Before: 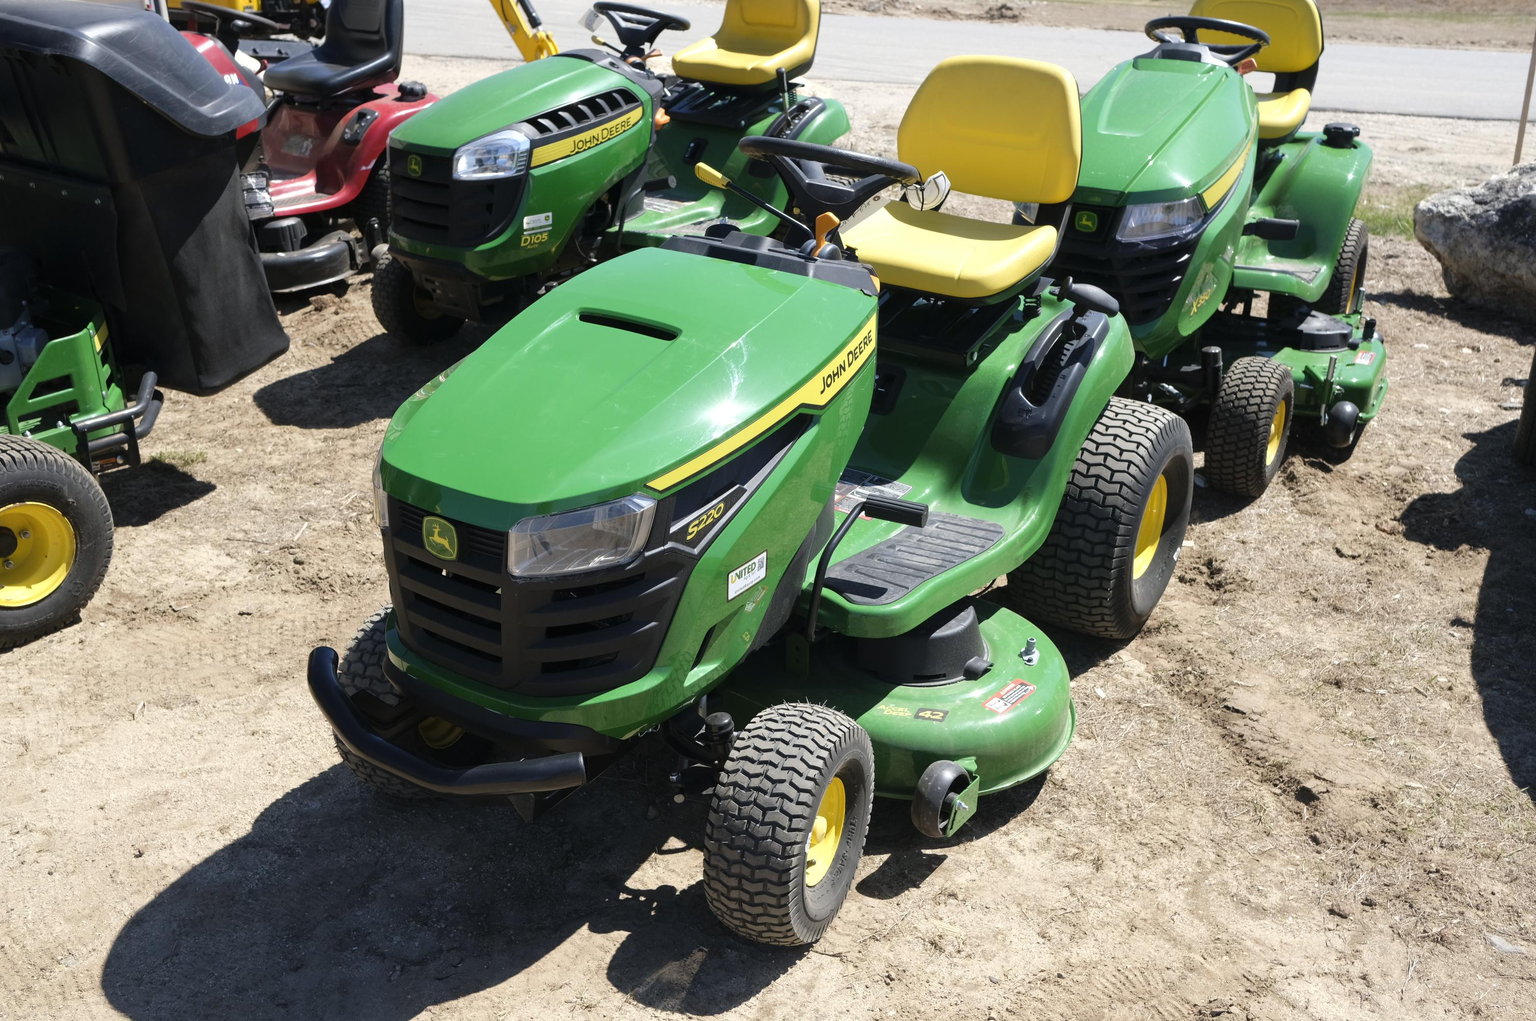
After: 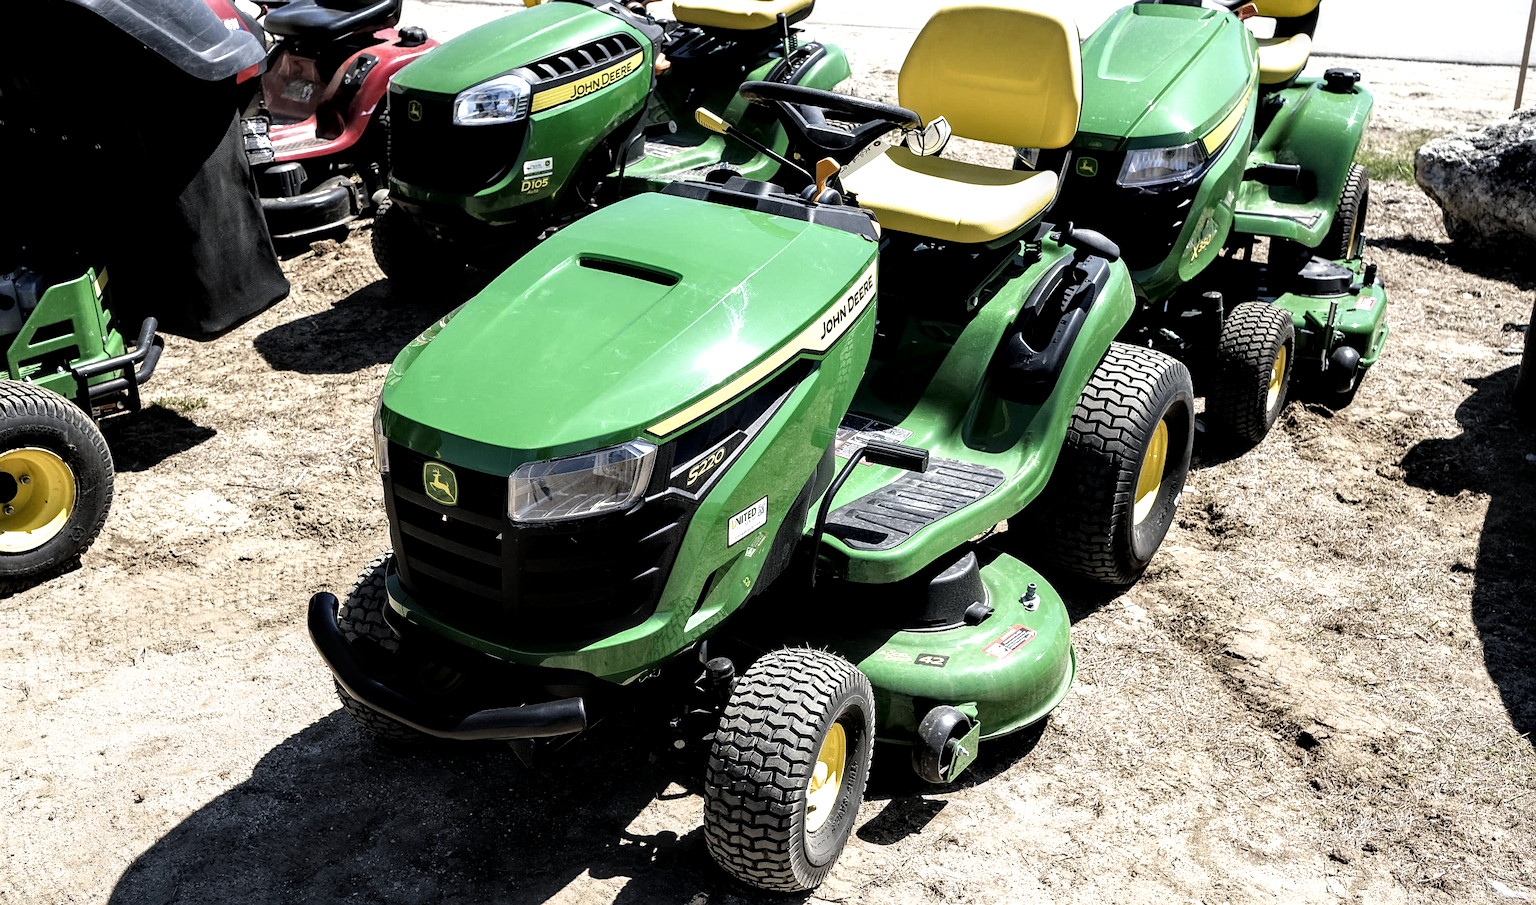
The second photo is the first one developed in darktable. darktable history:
filmic rgb: black relative exposure -8.21 EV, white relative exposure 2.2 EV, target white luminance 99.866%, hardness 7.15, latitude 74.92%, contrast 1.317, highlights saturation mix -2.68%, shadows ↔ highlights balance 29.71%, iterations of high-quality reconstruction 0
crop and rotate: top 5.436%, bottom 5.878%
sharpen: on, module defaults
local contrast: highlights 60%, shadows 61%, detail 160%
